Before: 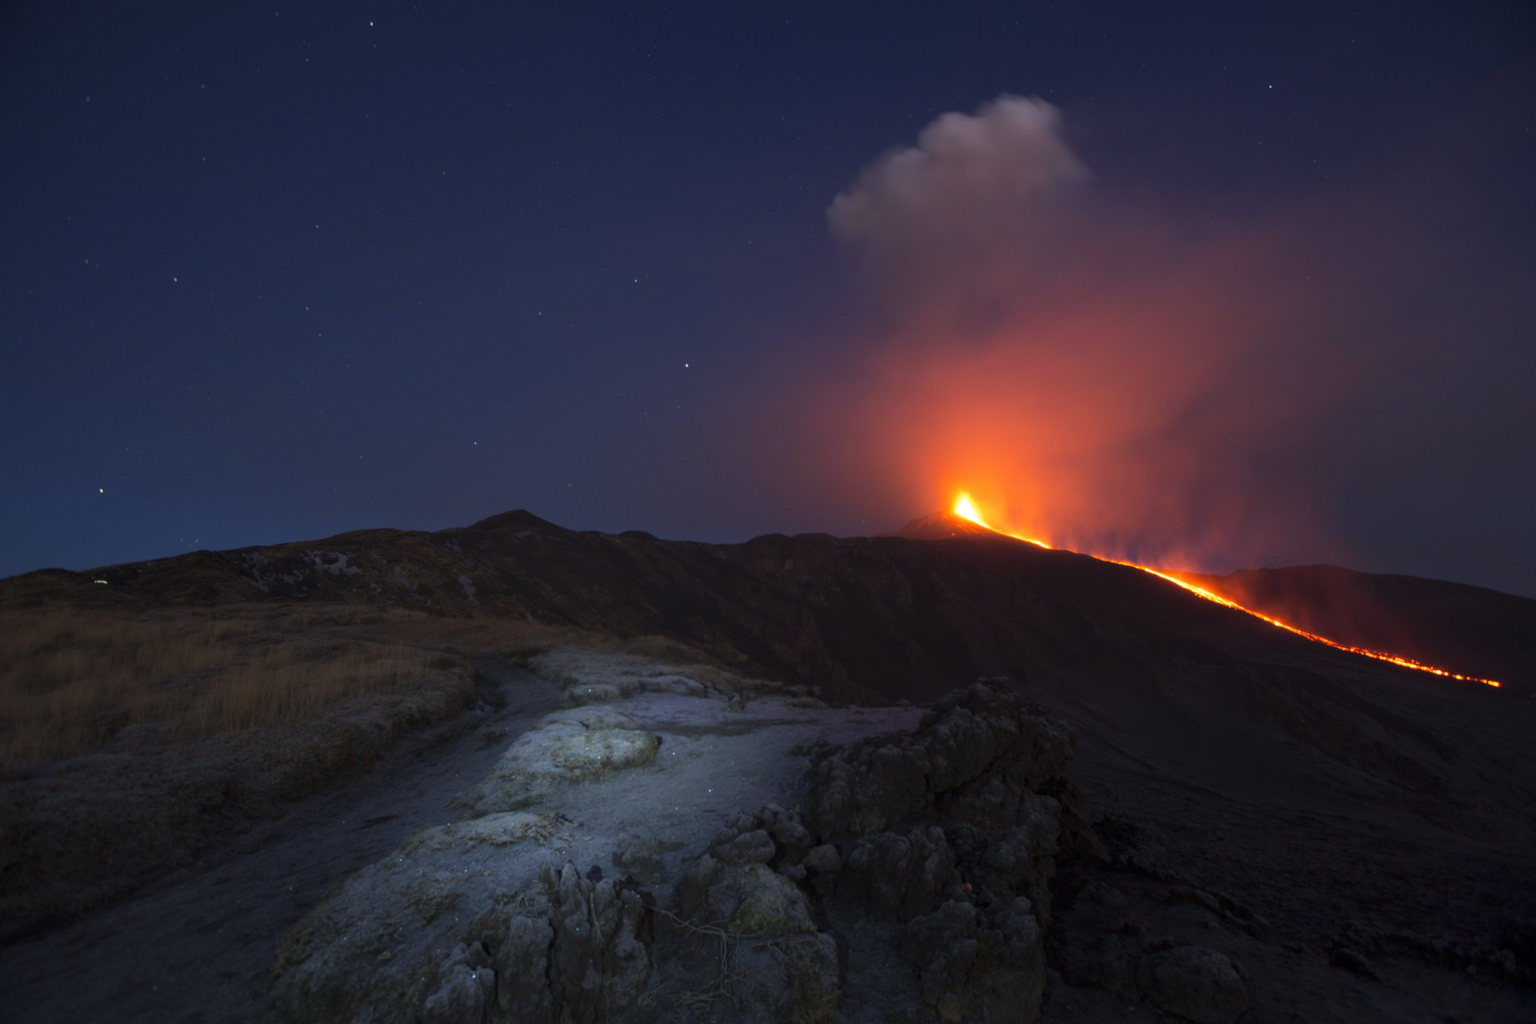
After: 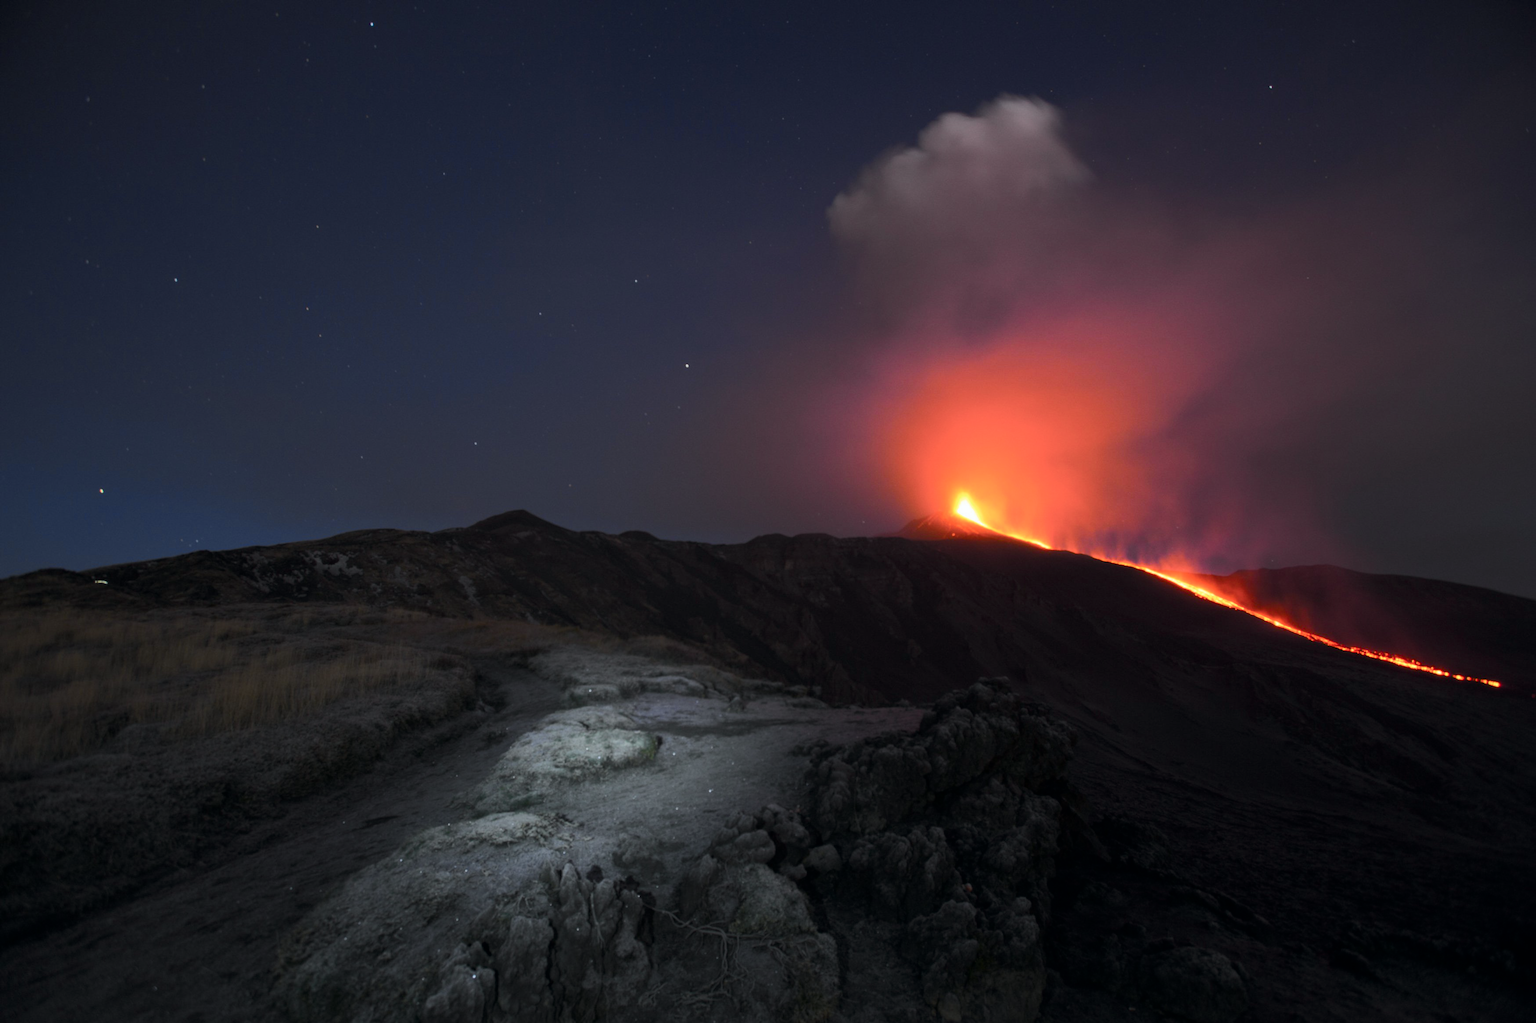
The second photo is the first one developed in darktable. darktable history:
tone curve: curves: ch0 [(0, 0) (0.037, 0.011) (0.131, 0.108) (0.279, 0.279) (0.476, 0.554) (0.617, 0.693) (0.704, 0.77) (0.813, 0.852) (0.916, 0.924) (1, 0.993)]; ch1 [(0, 0) (0.318, 0.278) (0.444, 0.427) (0.493, 0.492) (0.508, 0.502) (0.534, 0.529) (0.562, 0.563) (0.626, 0.662) (0.746, 0.764) (1, 1)]; ch2 [(0, 0) (0.316, 0.292) (0.381, 0.37) (0.423, 0.448) (0.476, 0.492) (0.502, 0.498) (0.522, 0.518) (0.533, 0.532) (0.586, 0.631) (0.634, 0.663) (0.7, 0.7) (0.861, 0.808) (1, 0.951)], color space Lab, independent channels, preserve colors none
